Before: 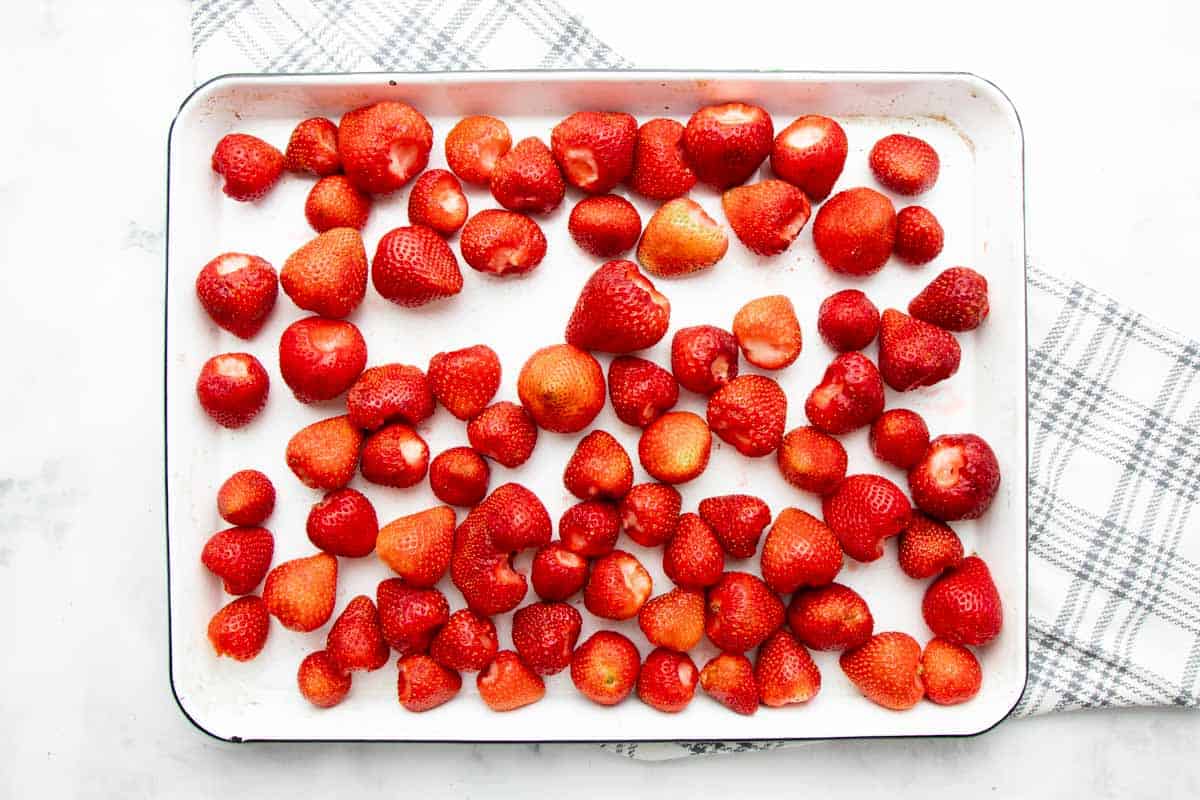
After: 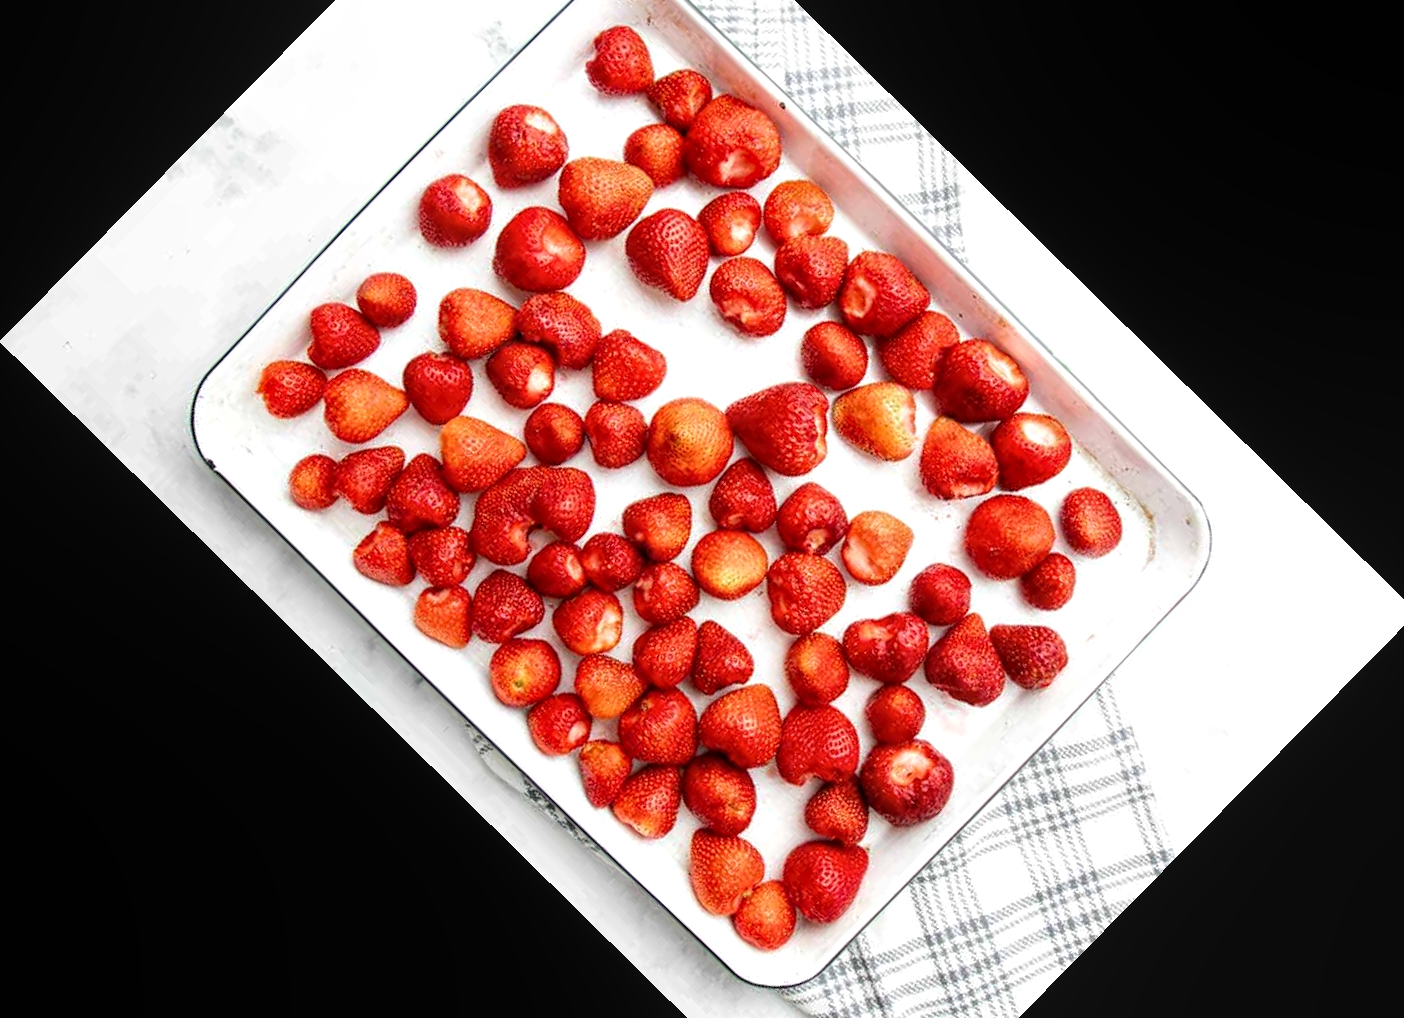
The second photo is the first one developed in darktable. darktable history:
local contrast: highlights 94%, shadows 84%, detail 160%, midtone range 0.2
crop and rotate: angle -44.52°, top 16.215%, right 0.864%, bottom 11.649%
shadows and highlights: shadows -9.44, white point adjustment 1.58, highlights 11.02
